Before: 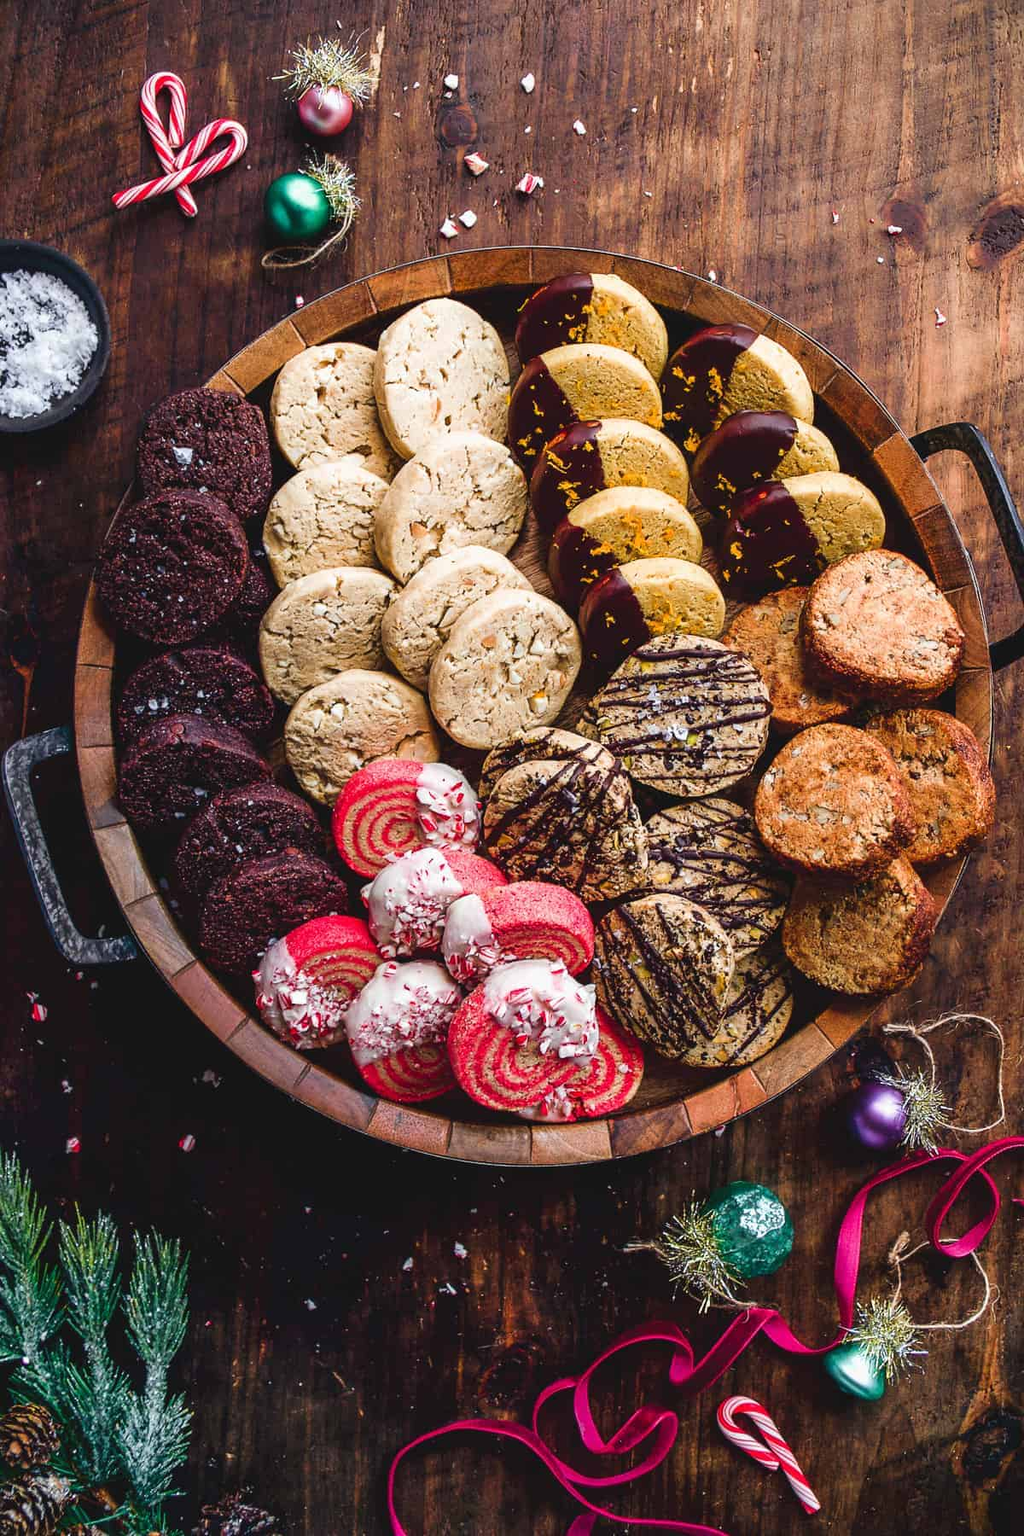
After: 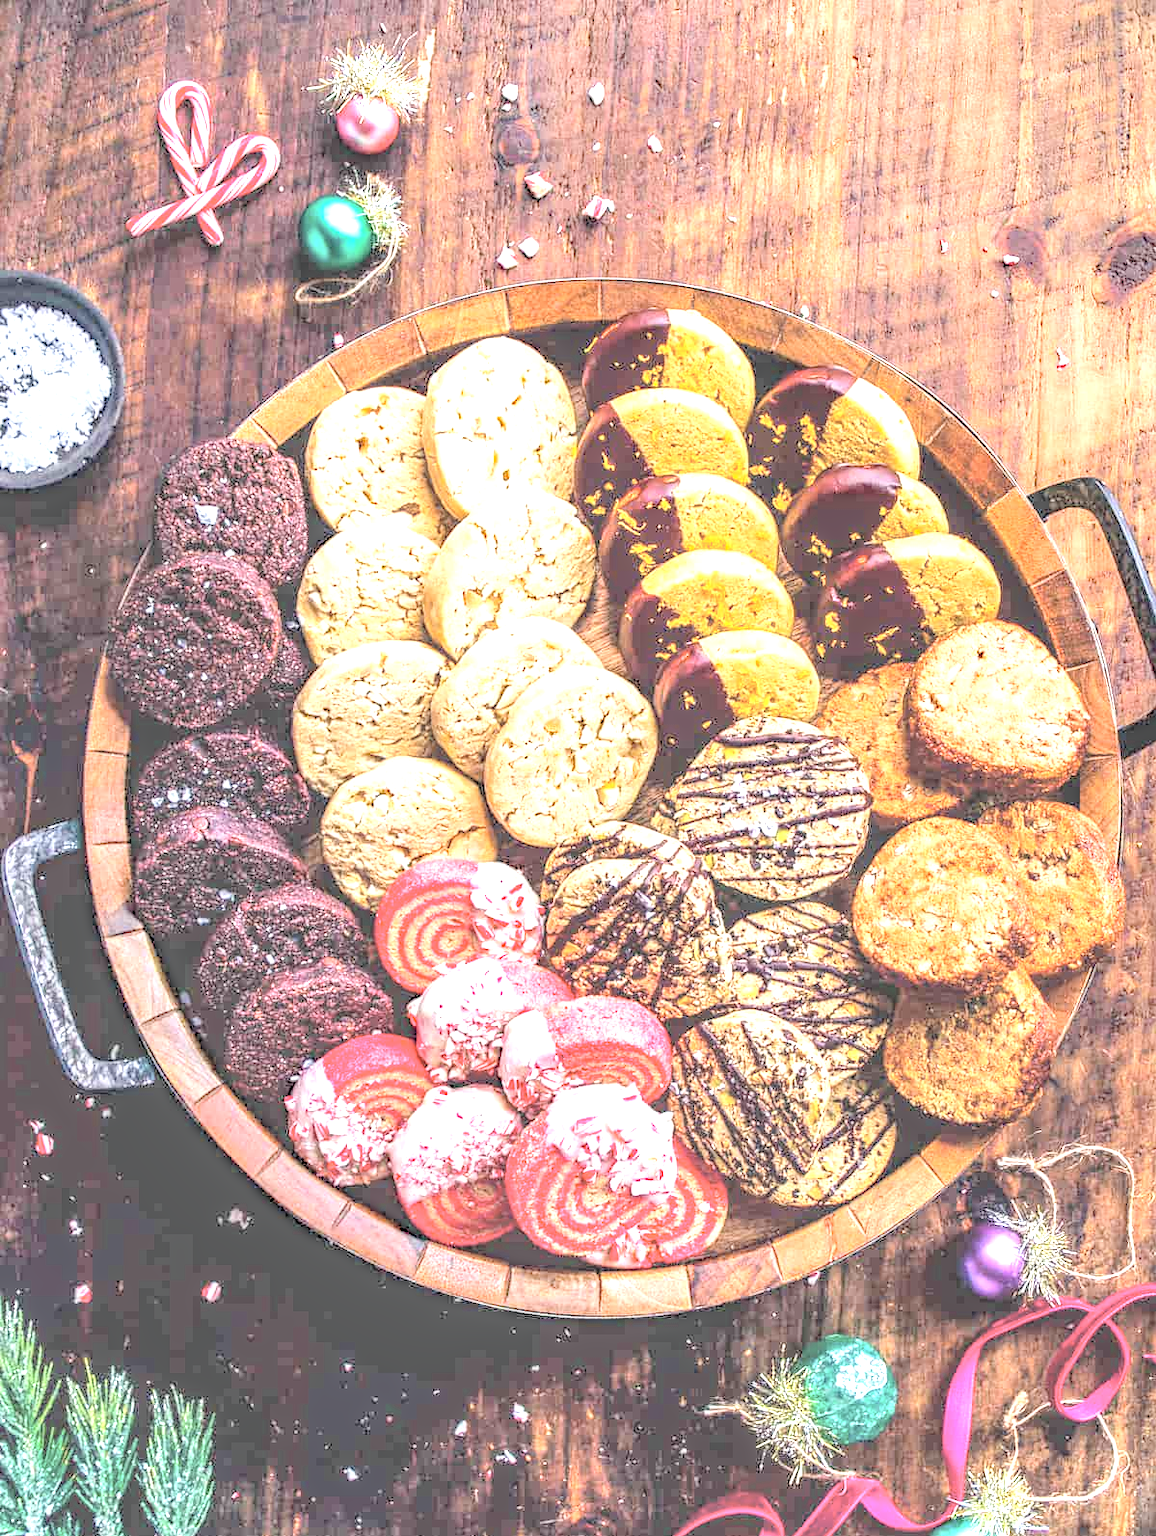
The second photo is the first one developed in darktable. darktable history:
exposure: black level correction 0, exposure 0.7 EV, compensate exposure bias true, compensate highlight preservation false
crop and rotate: top 0%, bottom 11.49%
contrast brightness saturation: brightness 1
haze removal: strength 0.29, distance 0.25, compatibility mode true, adaptive false
local contrast: highlights 0%, shadows 0%, detail 182%
